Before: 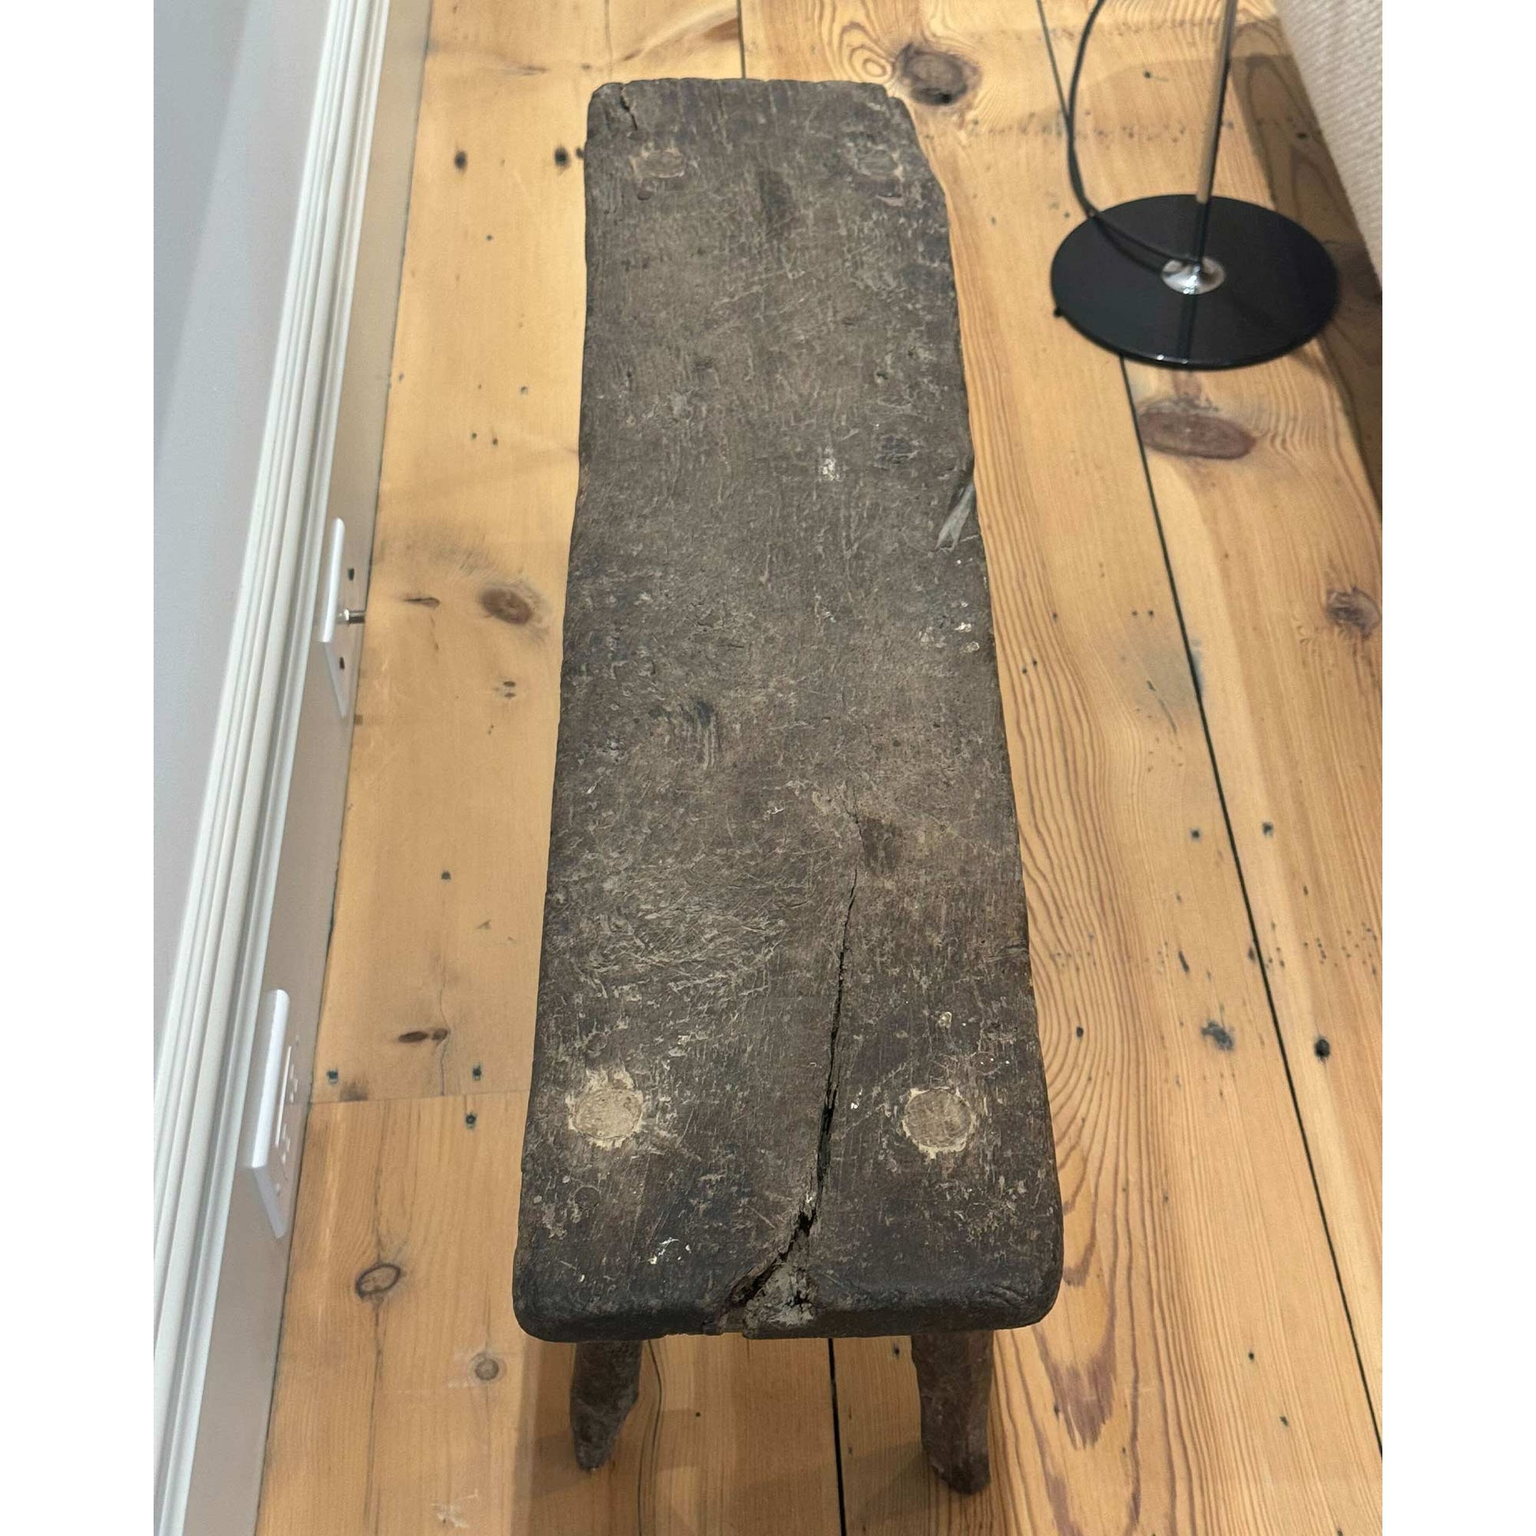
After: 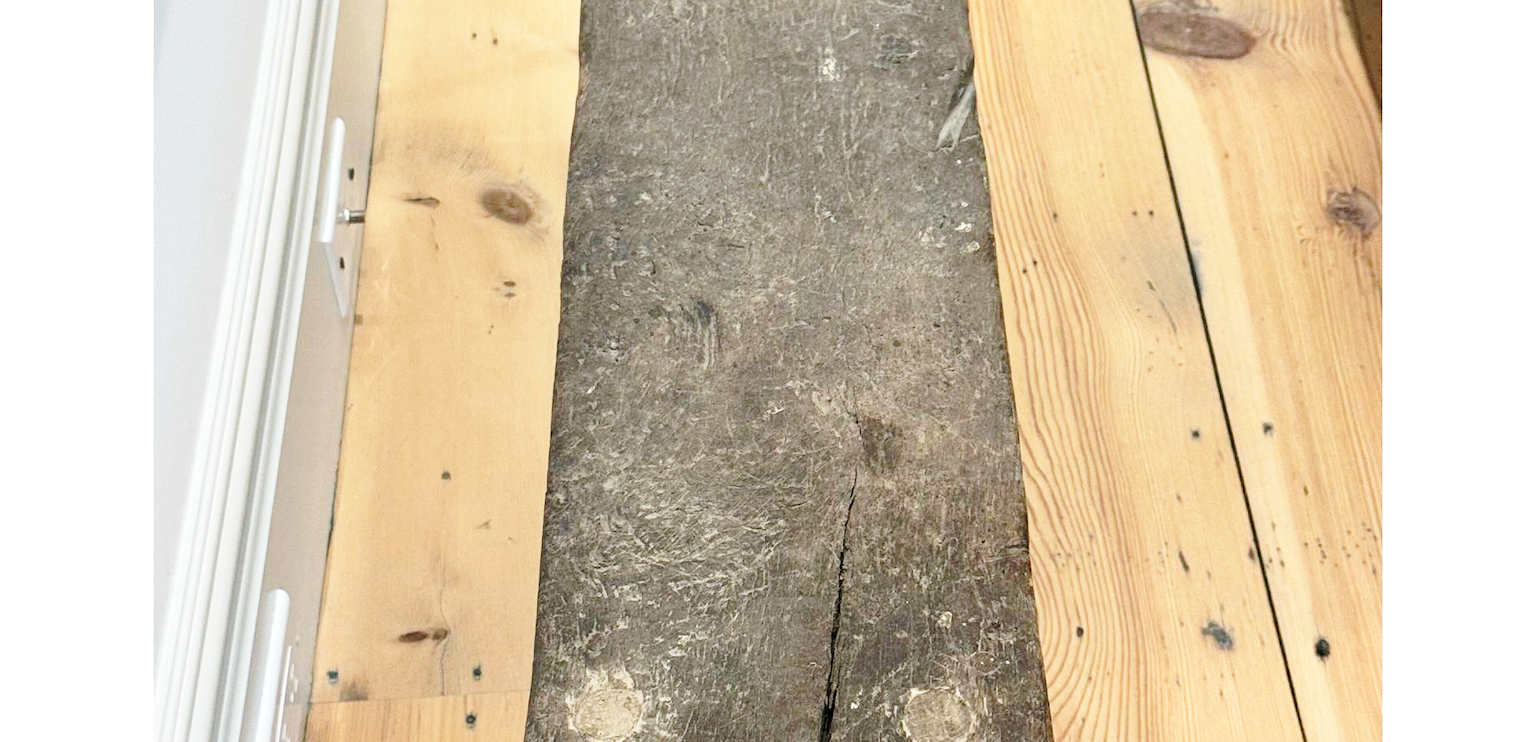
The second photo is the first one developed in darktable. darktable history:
white balance: emerald 1
crop and rotate: top 26.056%, bottom 25.543%
base curve: curves: ch0 [(0, 0) (0.028, 0.03) (0.121, 0.232) (0.46, 0.748) (0.859, 0.968) (1, 1)], preserve colors none
